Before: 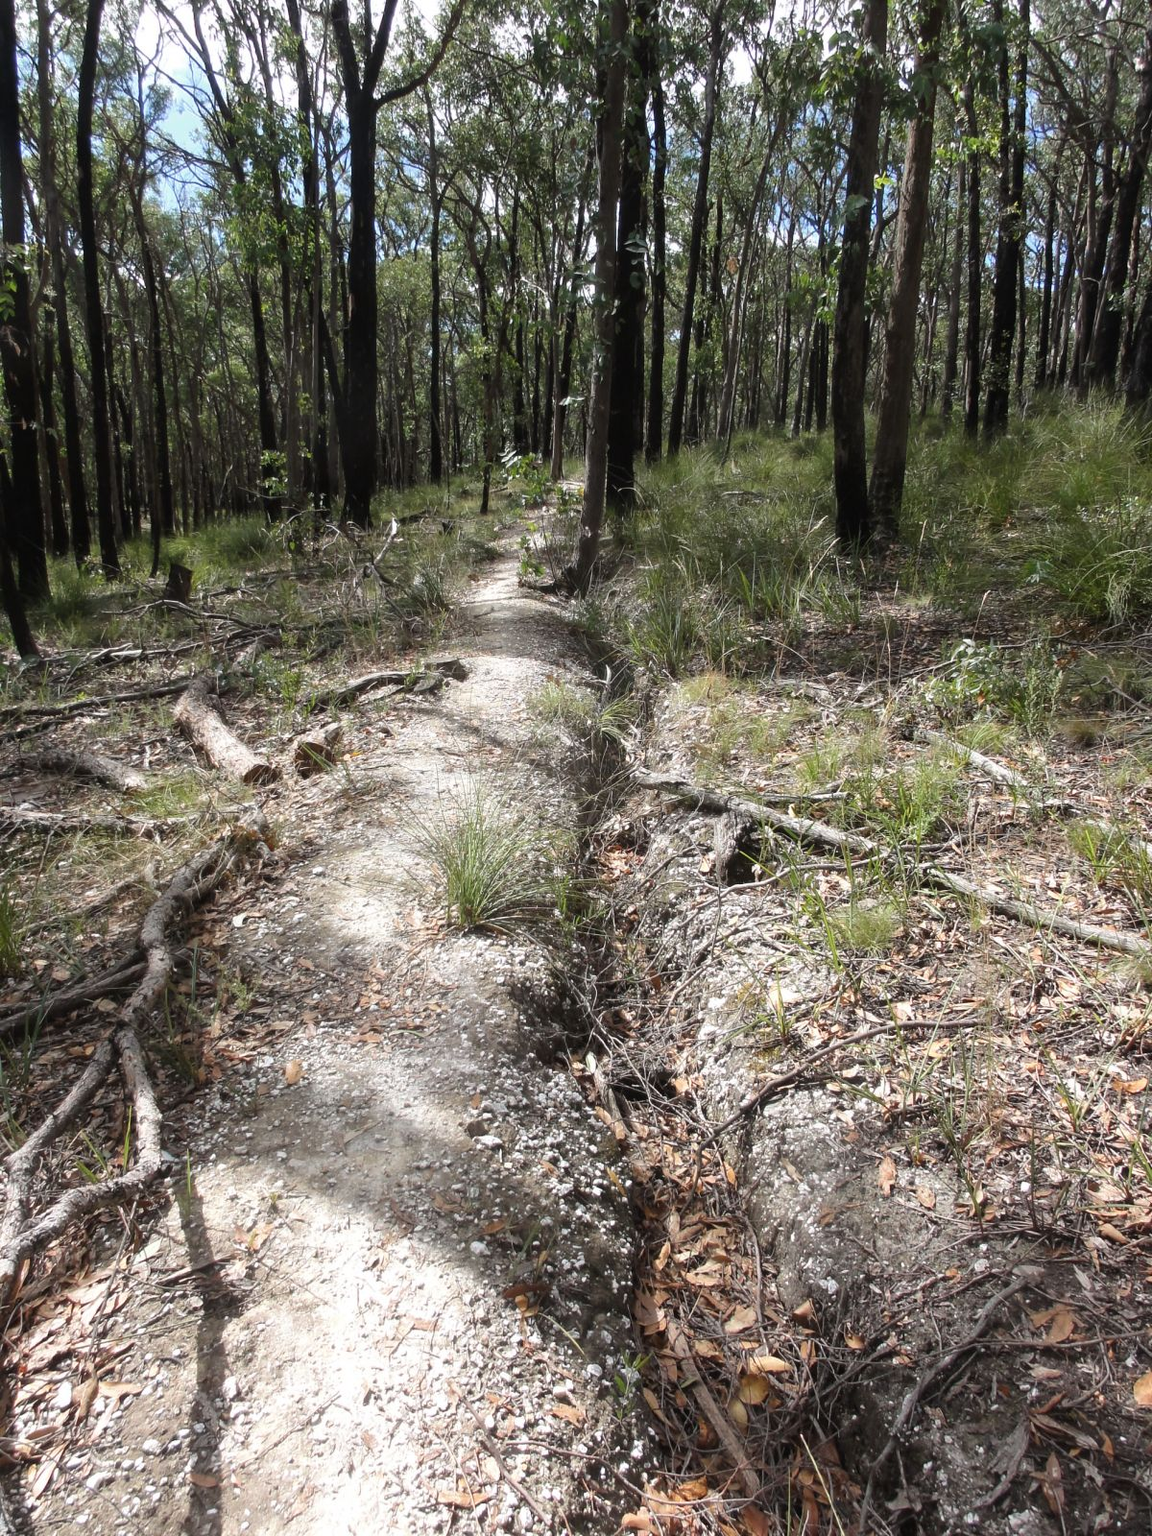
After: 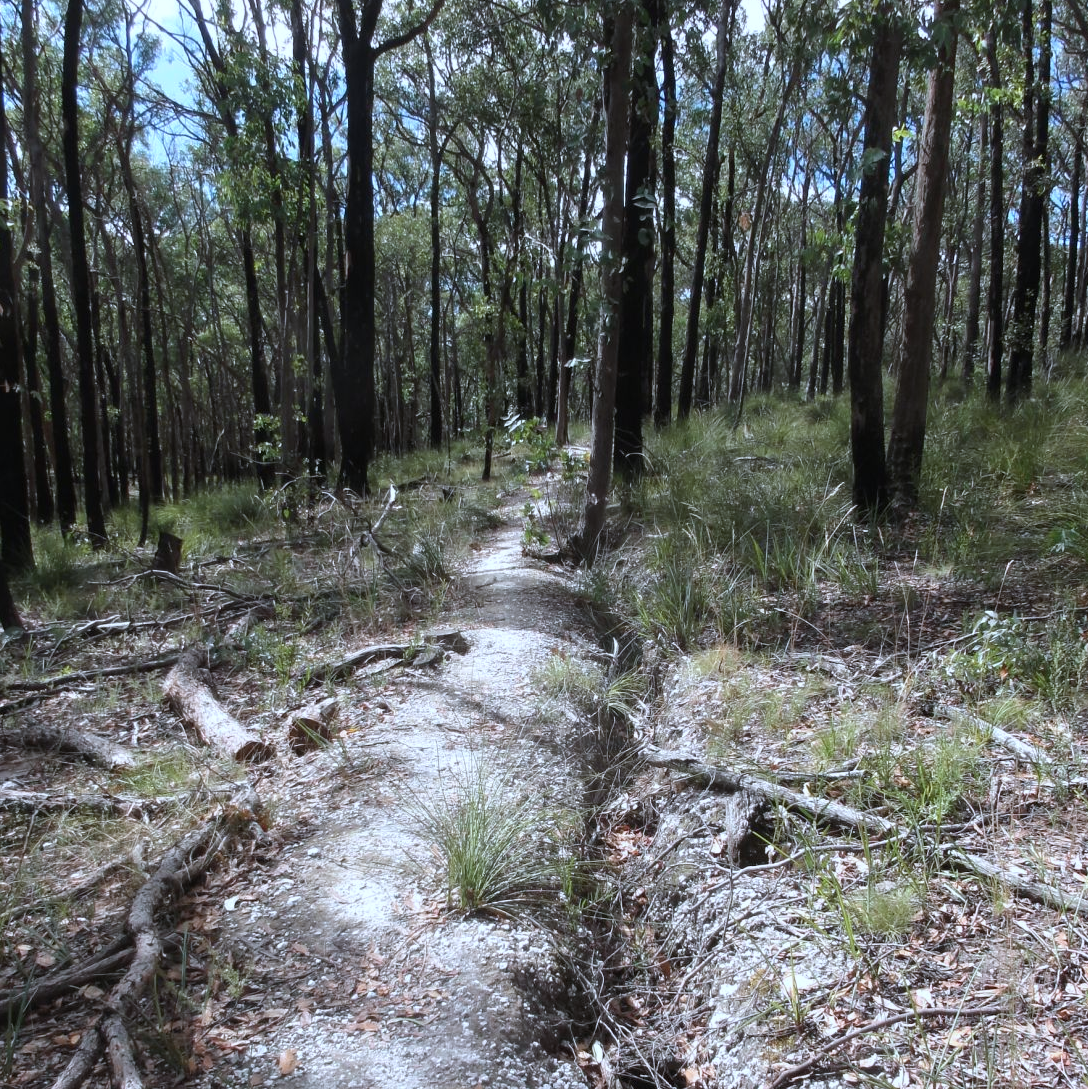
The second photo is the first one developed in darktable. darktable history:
color correction: highlights a* -2.24, highlights b* -18.1
crop: left 1.509%, top 3.452%, right 7.696%, bottom 28.452%
